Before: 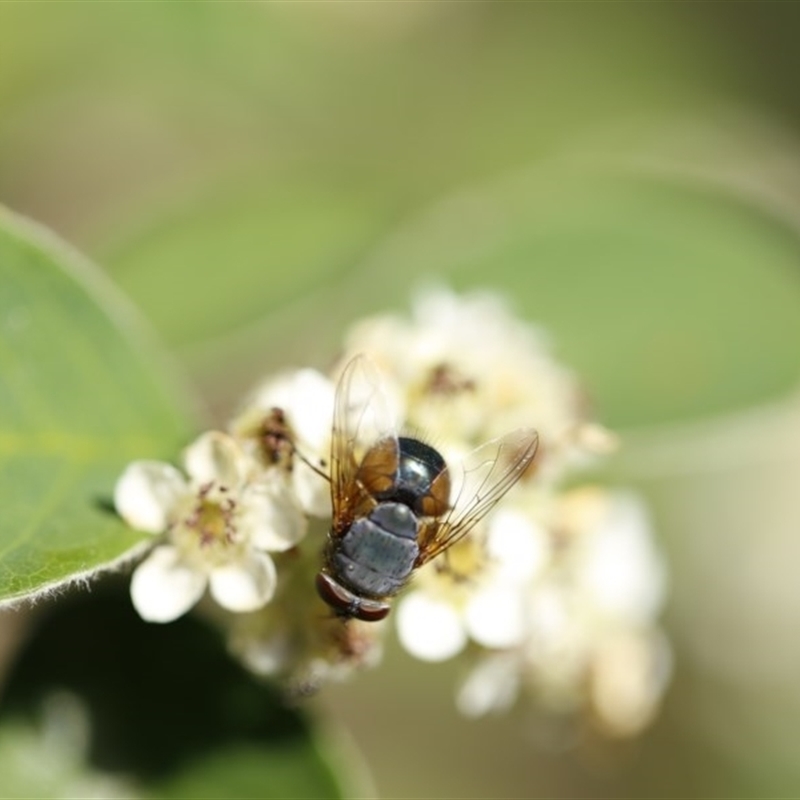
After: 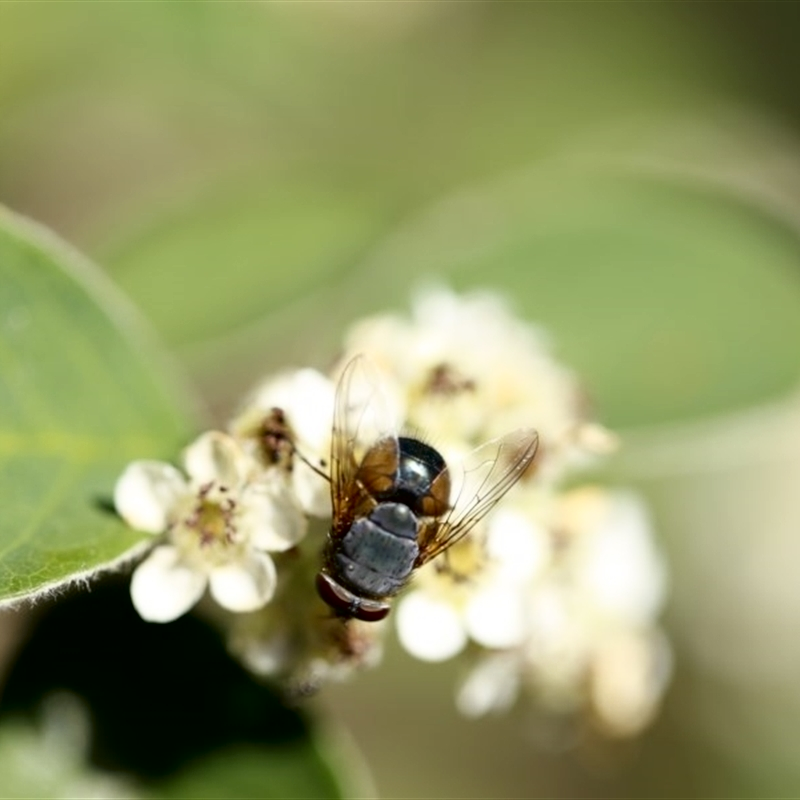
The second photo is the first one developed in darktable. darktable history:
tone curve: curves: ch0 [(0, 0) (0.003, 0) (0.011, 0.001) (0.025, 0.003) (0.044, 0.006) (0.069, 0.009) (0.1, 0.013) (0.136, 0.032) (0.177, 0.067) (0.224, 0.121) (0.277, 0.185) (0.335, 0.255) (0.399, 0.333) (0.468, 0.417) (0.543, 0.508) (0.623, 0.606) (0.709, 0.71) (0.801, 0.819) (0.898, 0.926) (1, 1)], color space Lab, independent channels, preserve colors none
